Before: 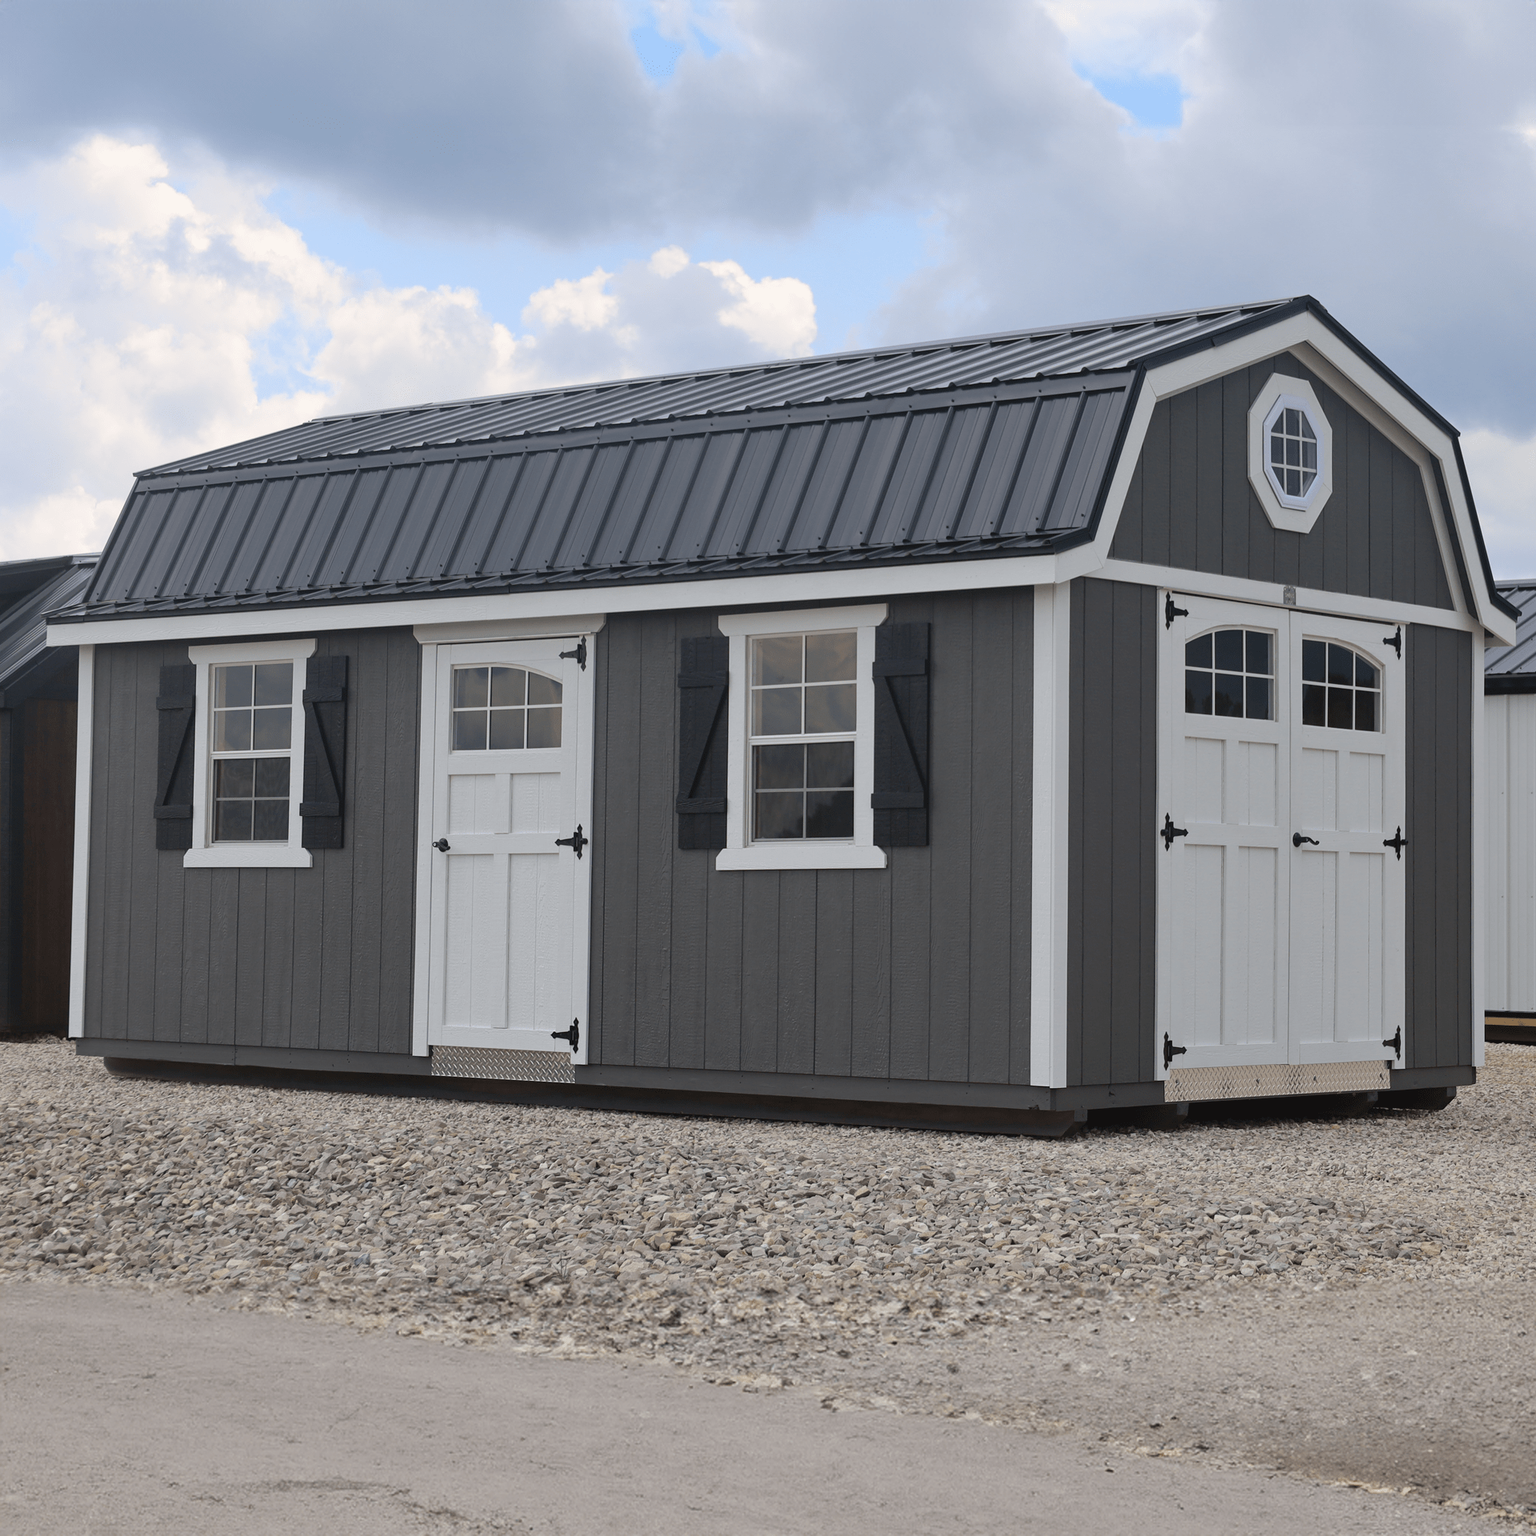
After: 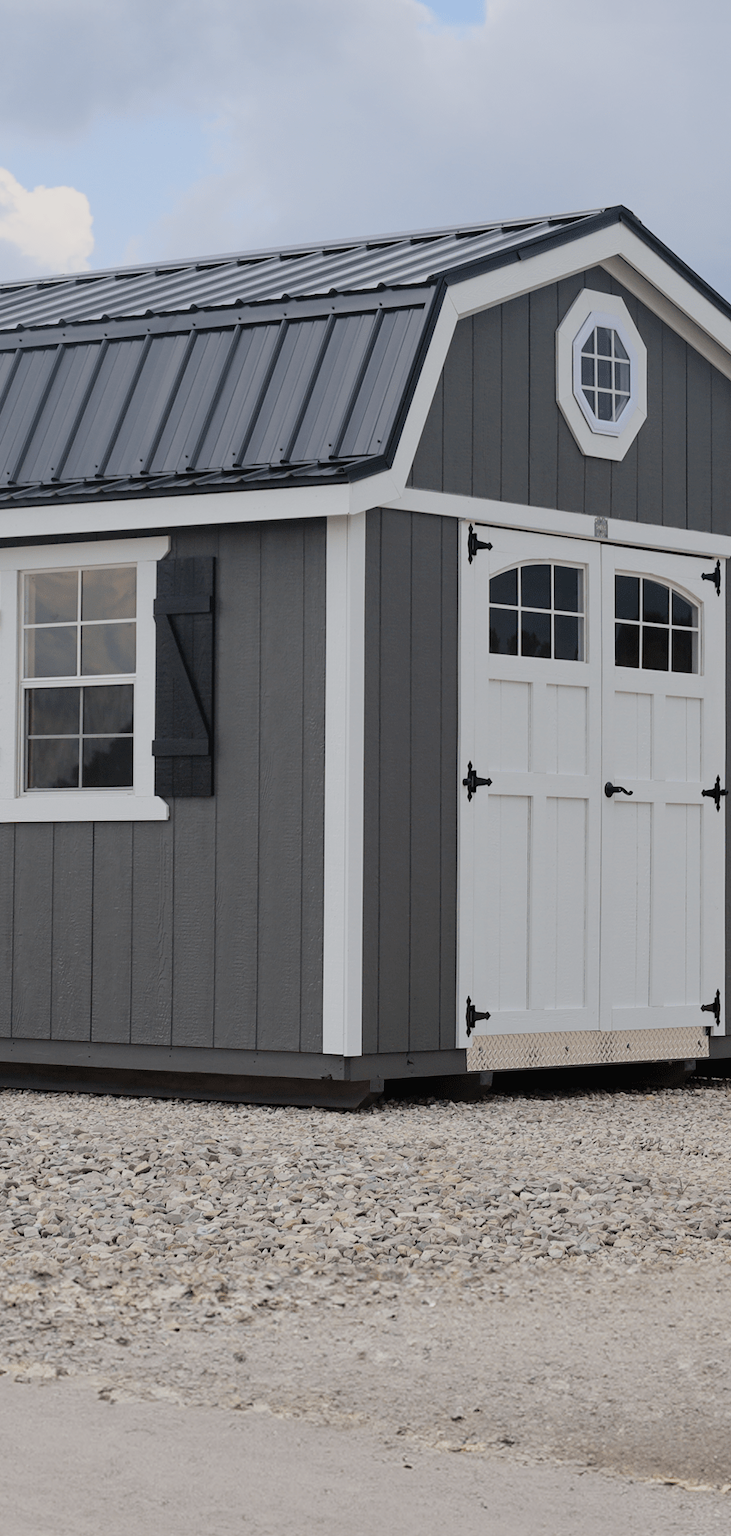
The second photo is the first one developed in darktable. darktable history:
exposure: black level correction 0, exposure 0.397 EV, compensate exposure bias true, compensate highlight preservation false
crop: left 47.518%, top 6.814%, right 8.057%
filmic rgb: black relative exposure -7.65 EV, white relative exposure 4.56 EV, threshold 2.96 EV, structure ↔ texture 99.82%, hardness 3.61, enable highlight reconstruction true
